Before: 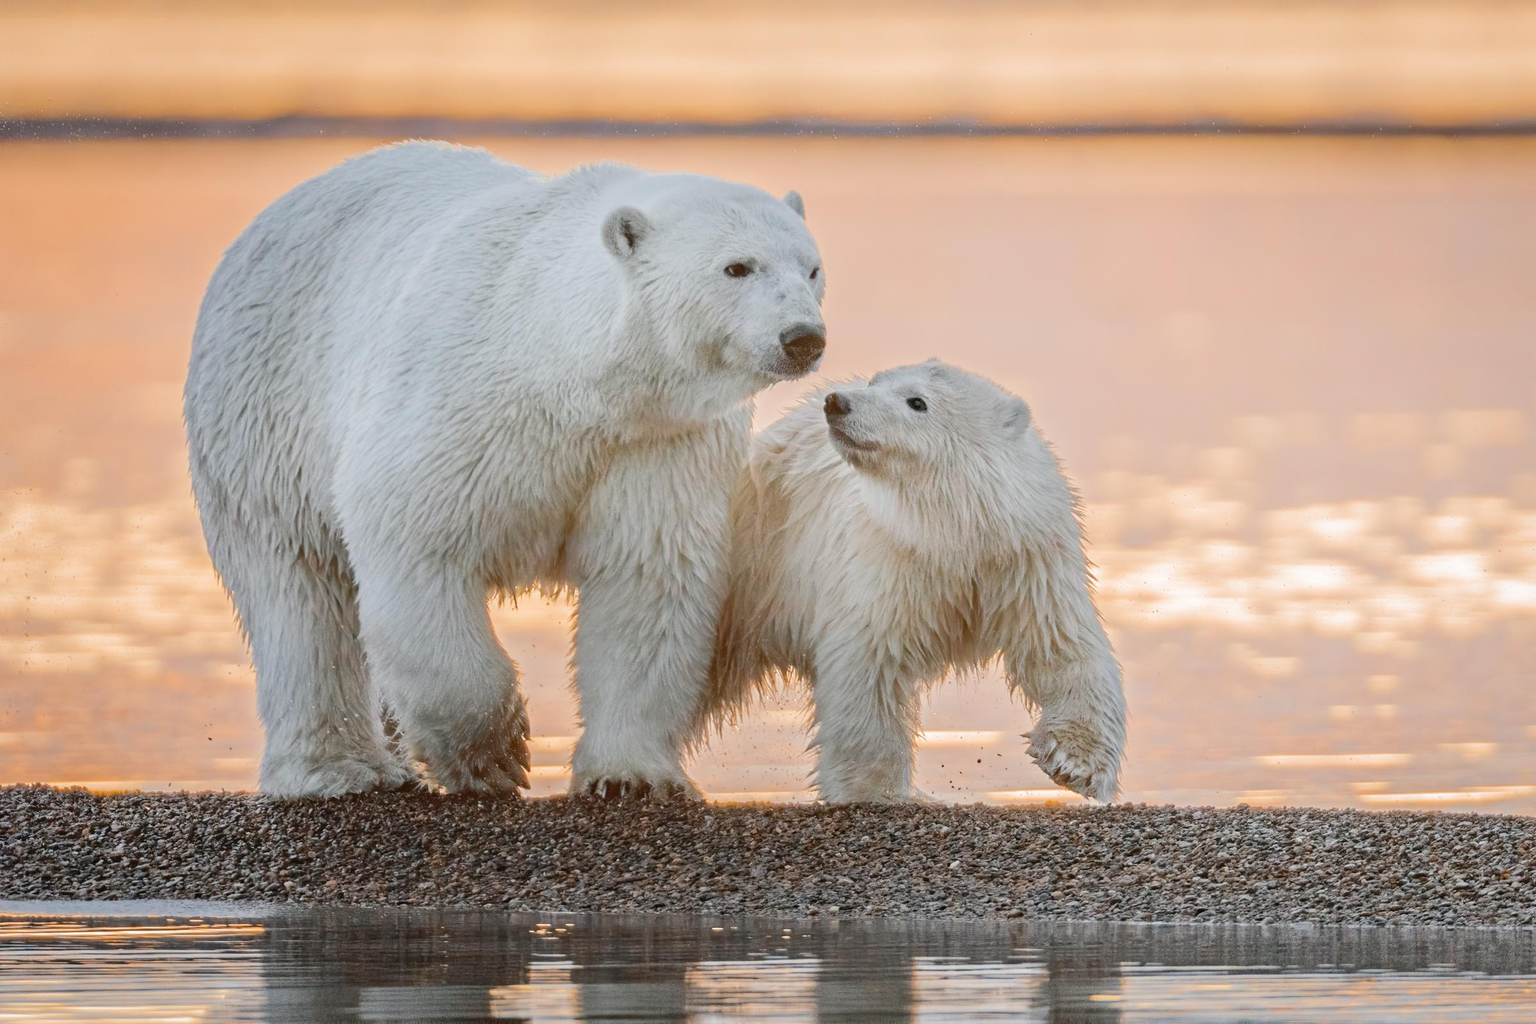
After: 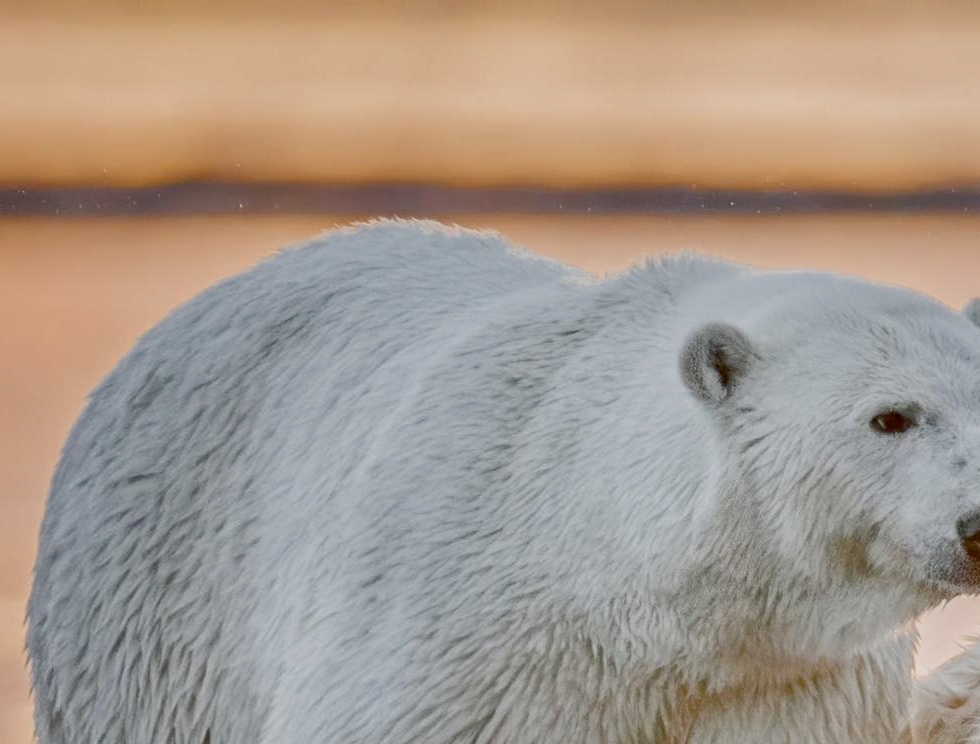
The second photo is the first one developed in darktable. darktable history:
crop and rotate: left 10.902%, top 0.054%, right 48.23%, bottom 53.442%
color balance rgb: global offset › luminance -0.369%, perceptual saturation grading › global saturation 20%, perceptual saturation grading › highlights -49.953%, perceptual saturation grading › shadows 24.892%, global vibrance 20%
shadows and highlights: radius 119.19, shadows 41.77, highlights -62.38, soften with gaussian
tone curve: curves: ch0 [(0, 0) (0.068, 0.031) (0.183, 0.13) (0.341, 0.319) (0.547, 0.545) (0.828, 0.817) (1, 0.968)]; ch1 [(0, 0) (0.23, 0.166) (0.34, 0.308) (0.371, 0.337) (0.429, 0.408) (0.477, 0.466) (0.499, 0.5) (0.529, 0.528) (0.559, 0.578) (0.743, 0.798) (1, 1)]; ch2 [(0, 0) (0.431, 0.419) (0.495, 0.502) (0.524, 0.525) (0.568, 0.543) (0.6, 0.597) (0.634, 0.644) (0.728, 0.722) (1, 1)], preserve colors none
